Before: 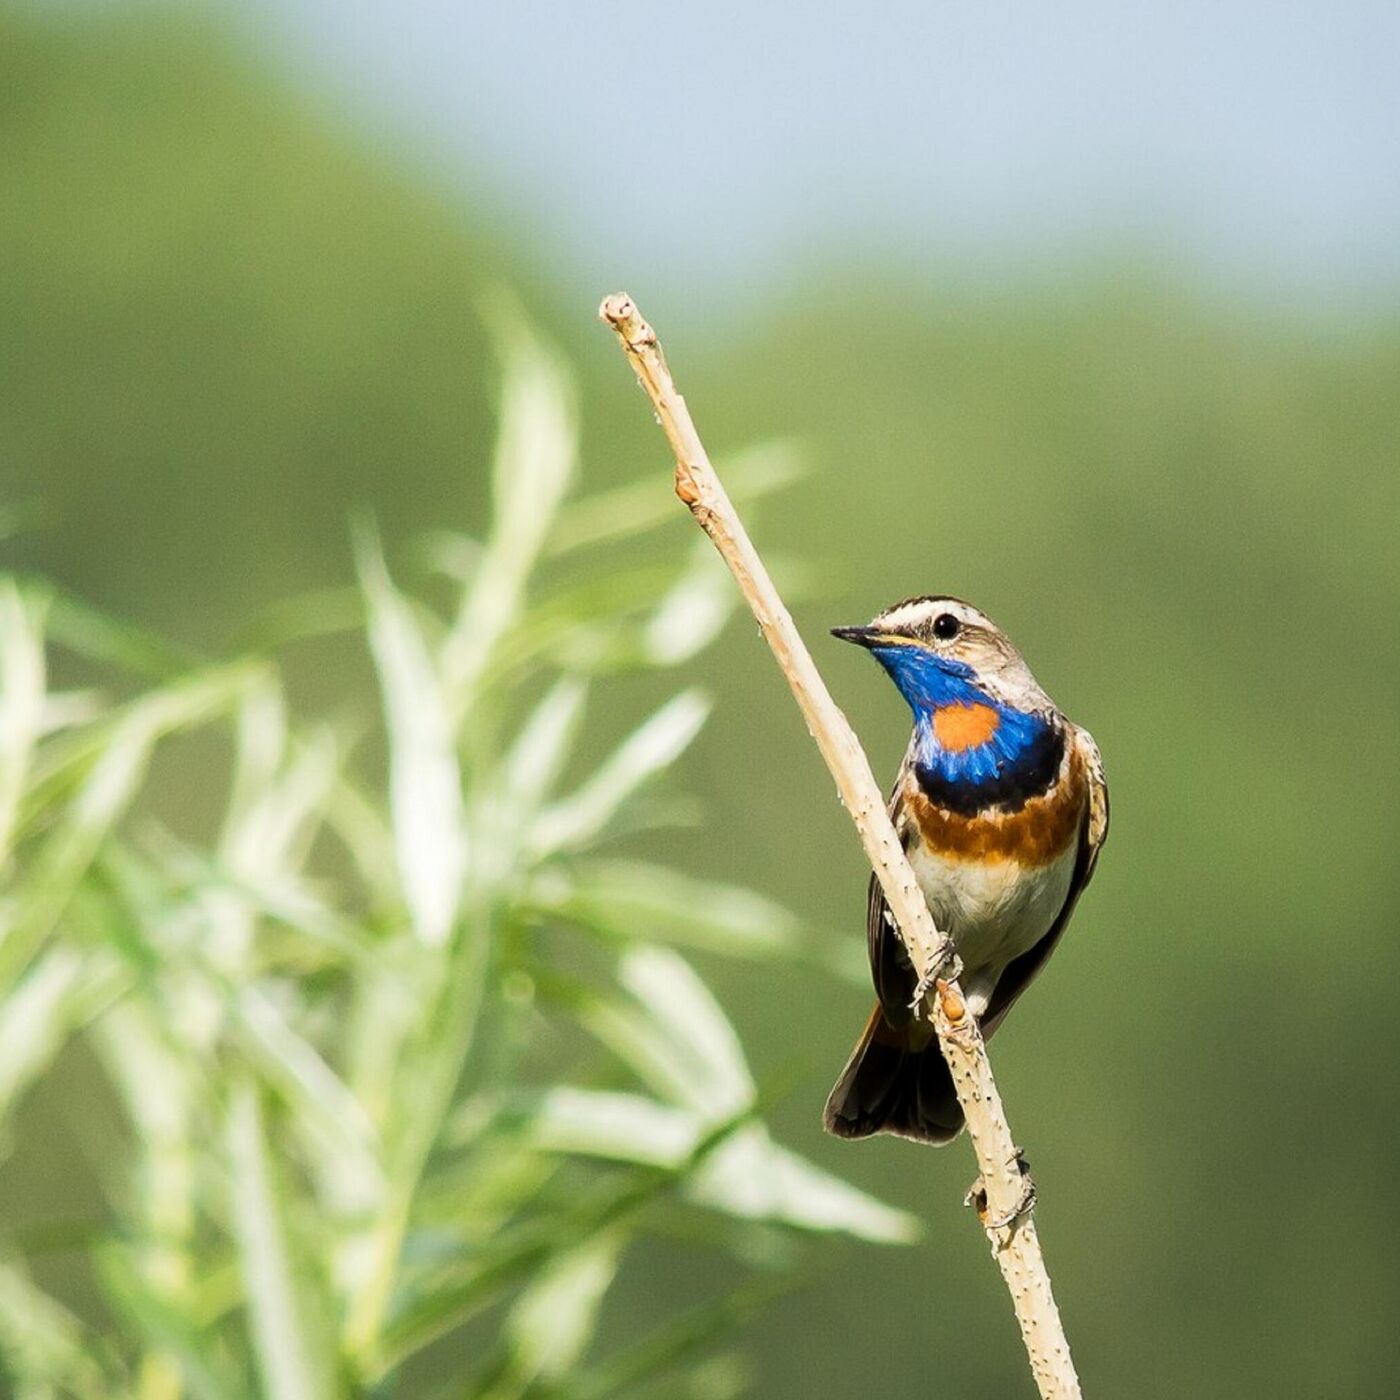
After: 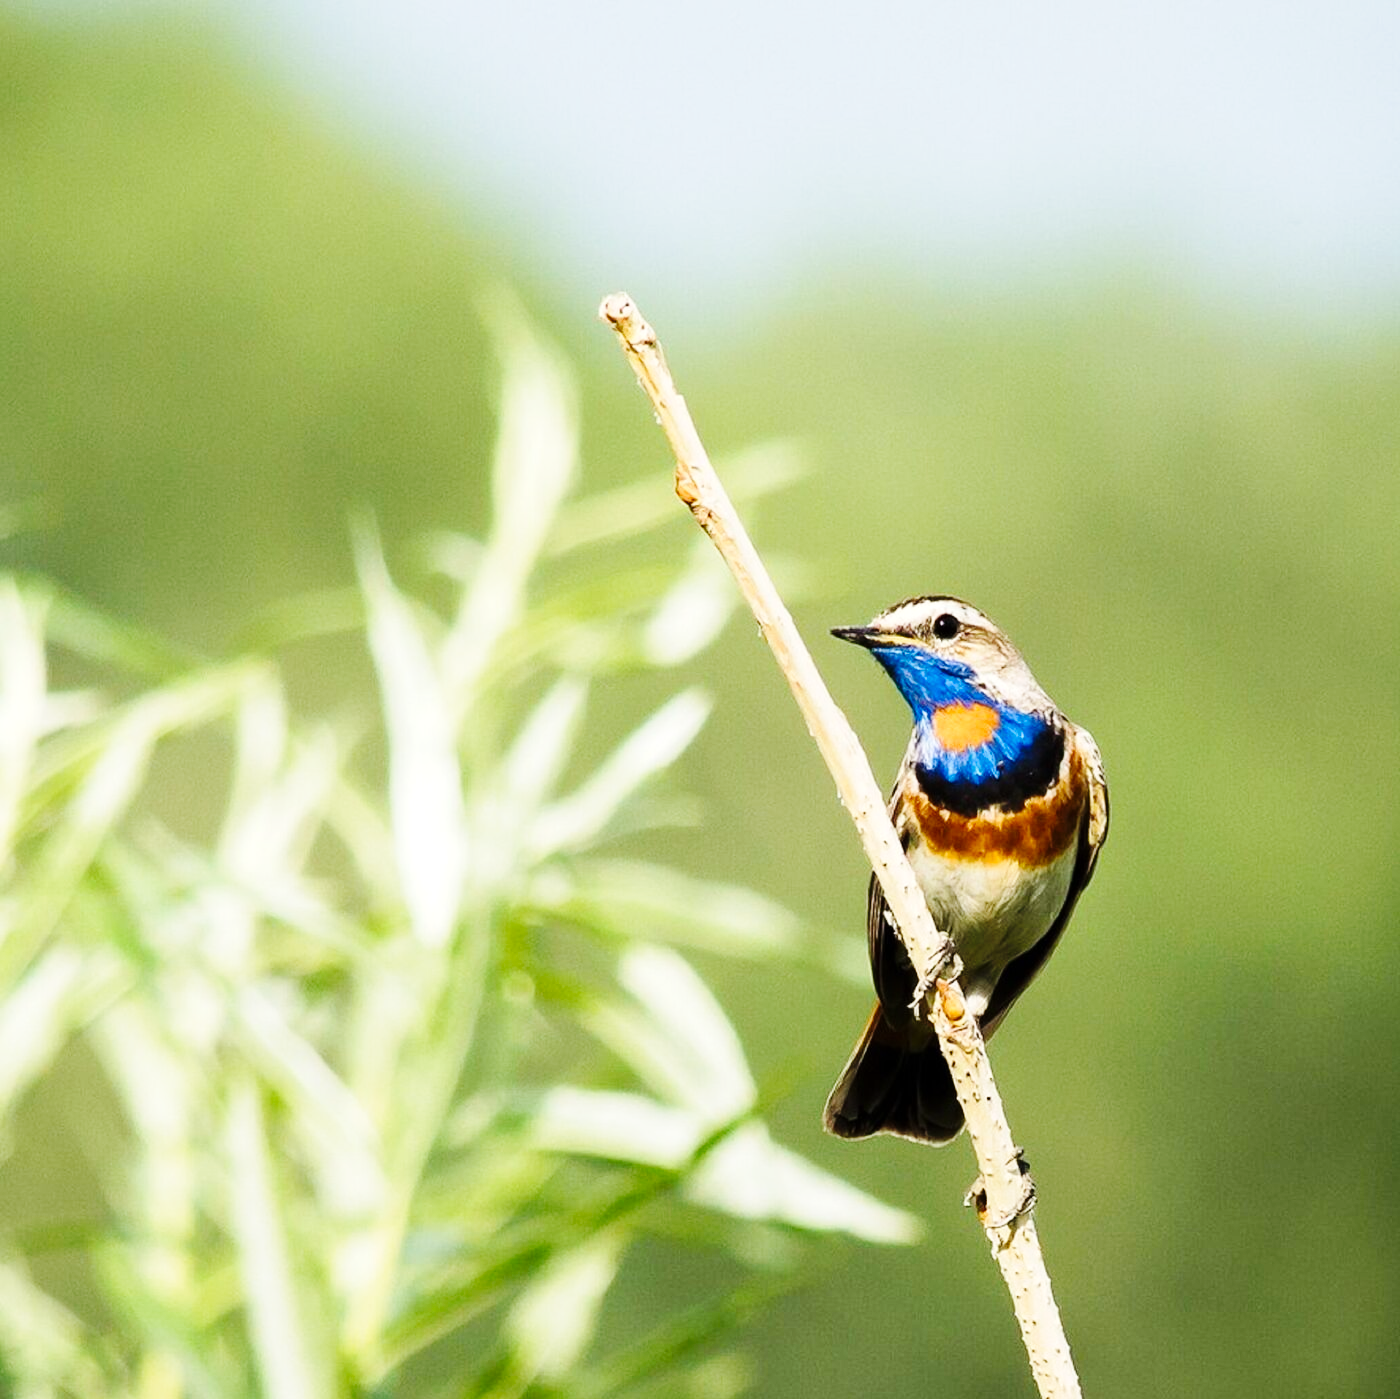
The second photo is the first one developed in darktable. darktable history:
exposure: exposure 0.128 EV, compensate exposure bias true, compensate highlight preservation false
base curve: curves: ch0 [(0, 0) (0.036, 0.025) (0.121, 0.166) (0.206, 0.329) (0.605, 0.79) (1, 1)], preserve colors none
crop: bottom 0.067%
